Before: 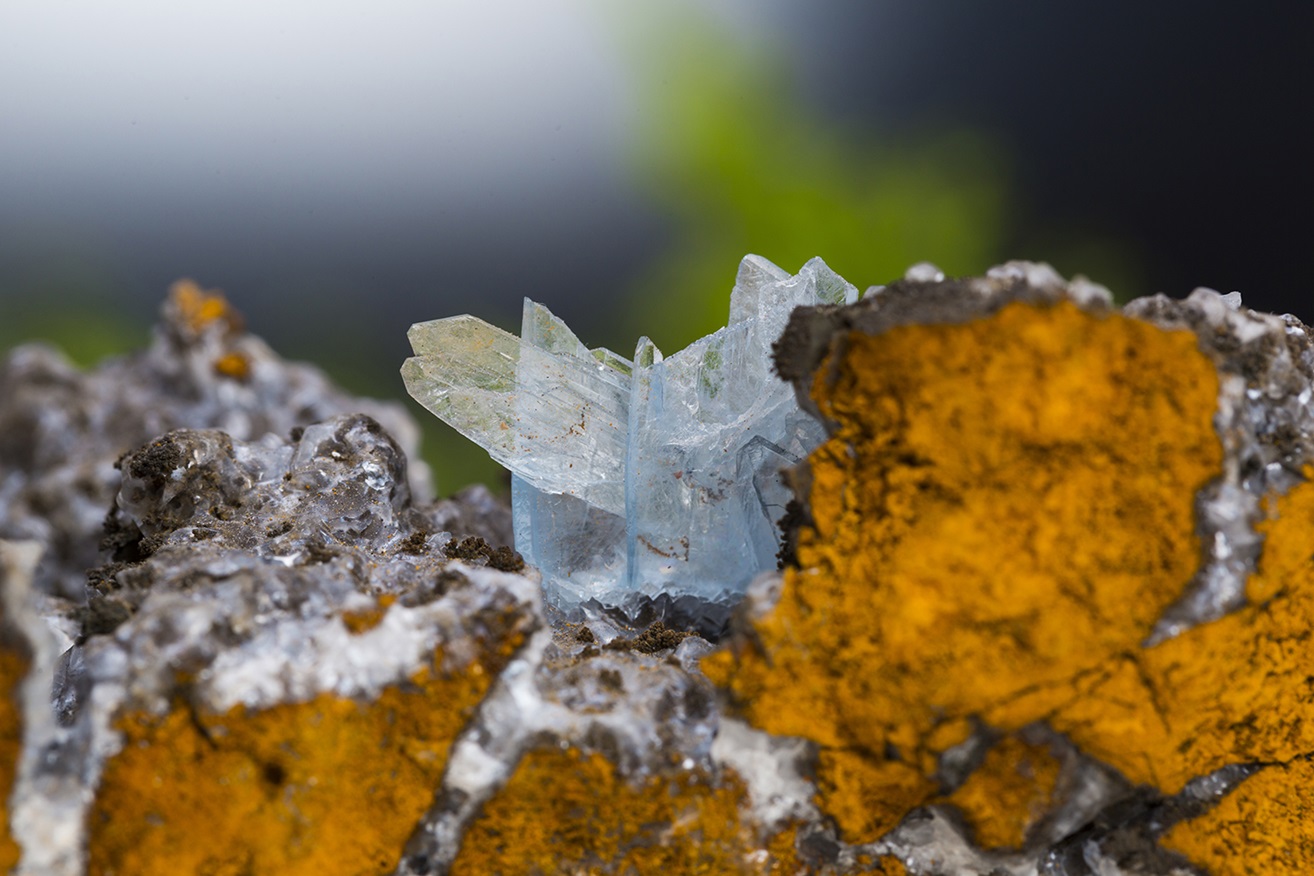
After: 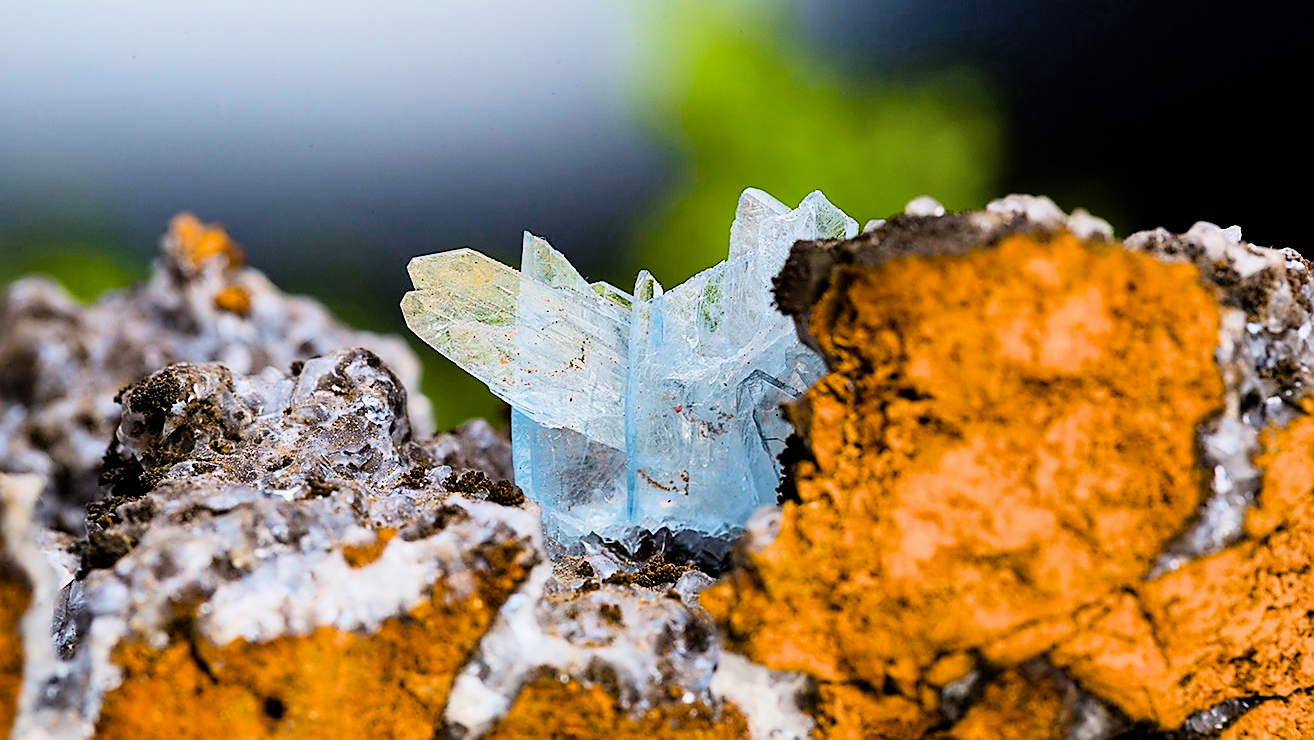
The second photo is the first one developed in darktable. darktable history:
crop: top 7.601%, bottom 7.833%
color balance rgb: perceptual saturation grading › global saturation 20%, perceptual saturation grading › highlights -25.267%, perceptual saturation grading › shadows 49.837%, global vibrance 20%
filmic rgb: black relative exposure -5.02 EV, white relative exposure 3.98 EV, hardness 2.88, contrast 1.485, color science v6 (2022)
sharpen: radius 1.396, amount 1.252, threshold 0.792
shadows and highlights: soften with gaussian
exposure: black level correction 0, exposure 0.696 EV, compensate exposure bias true, compensate highlight preservation false
